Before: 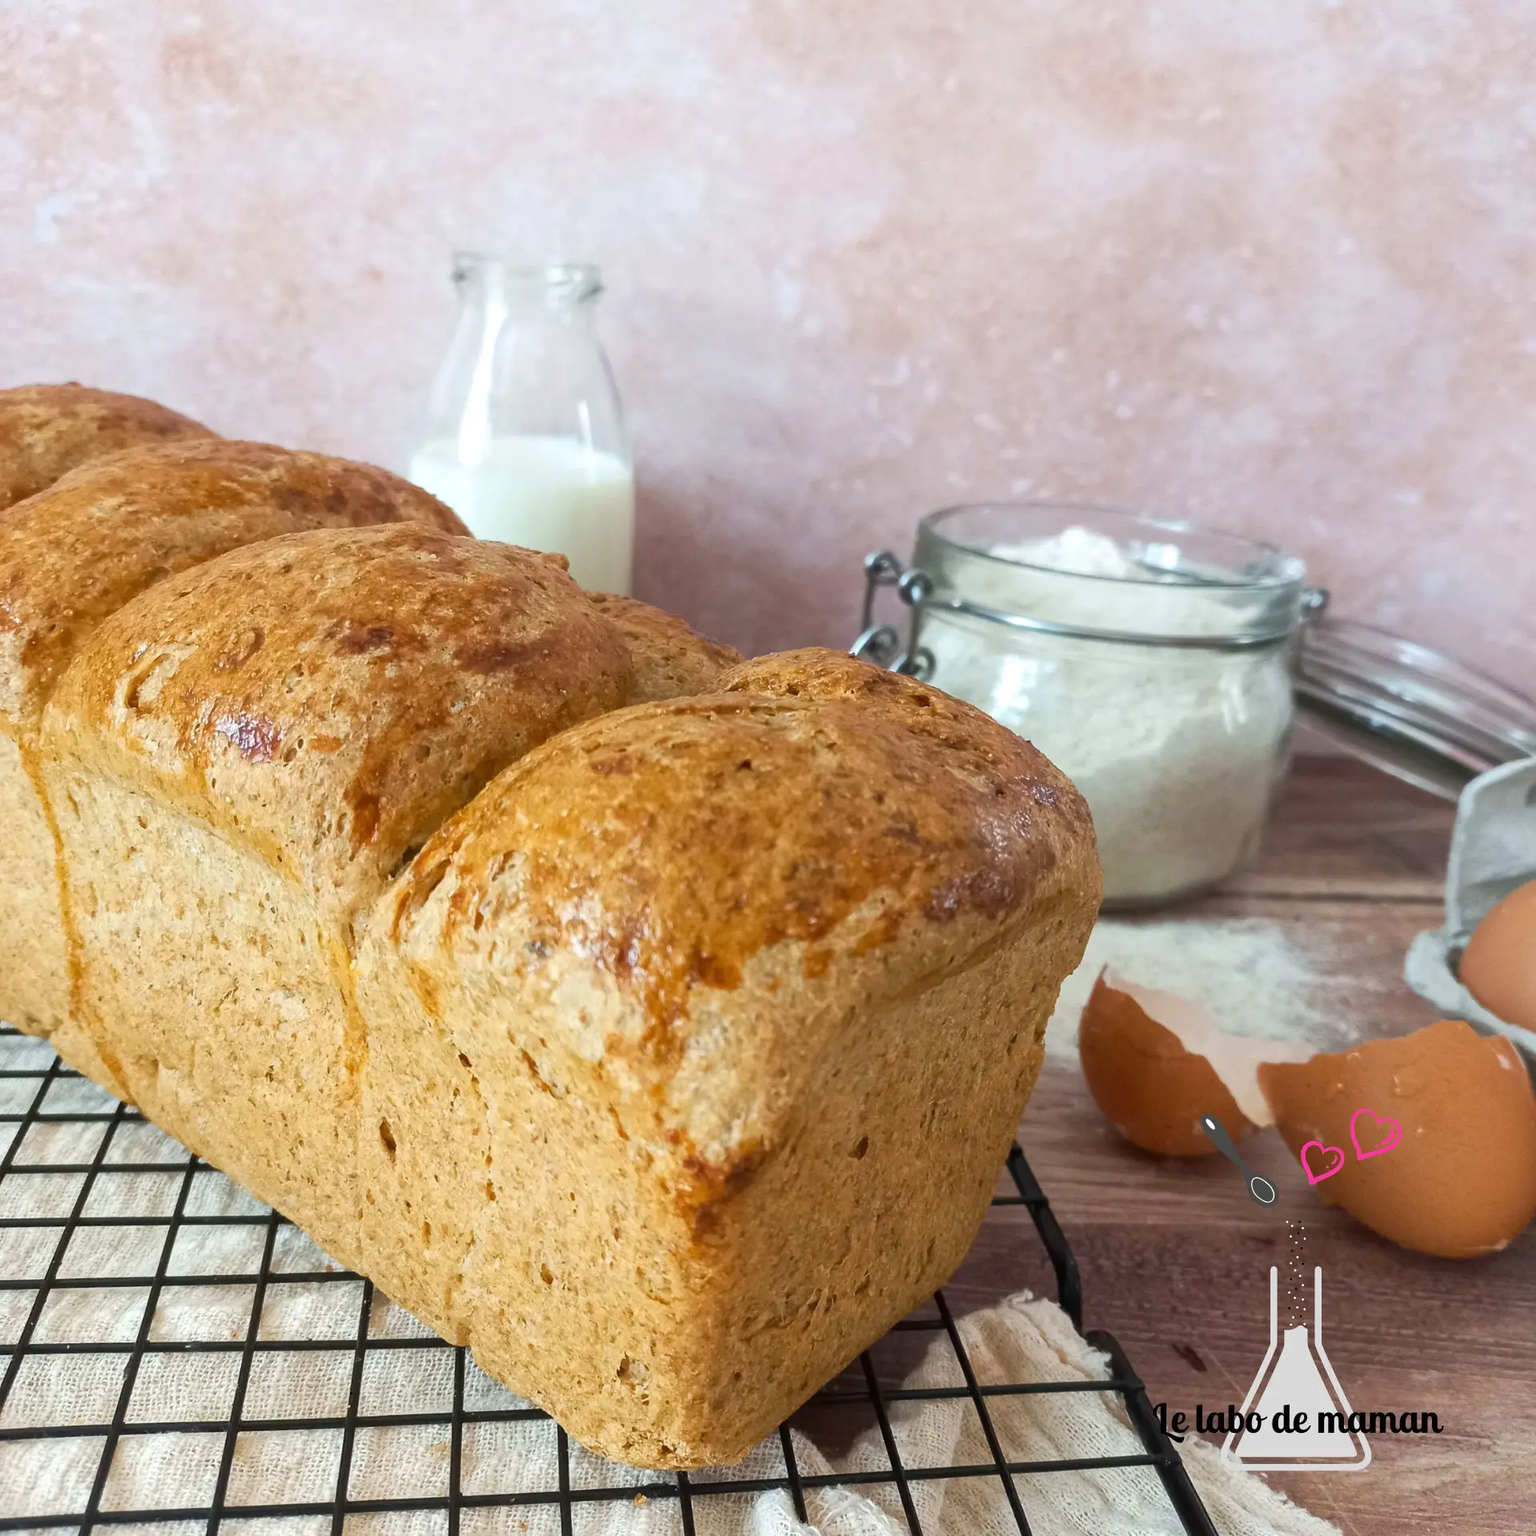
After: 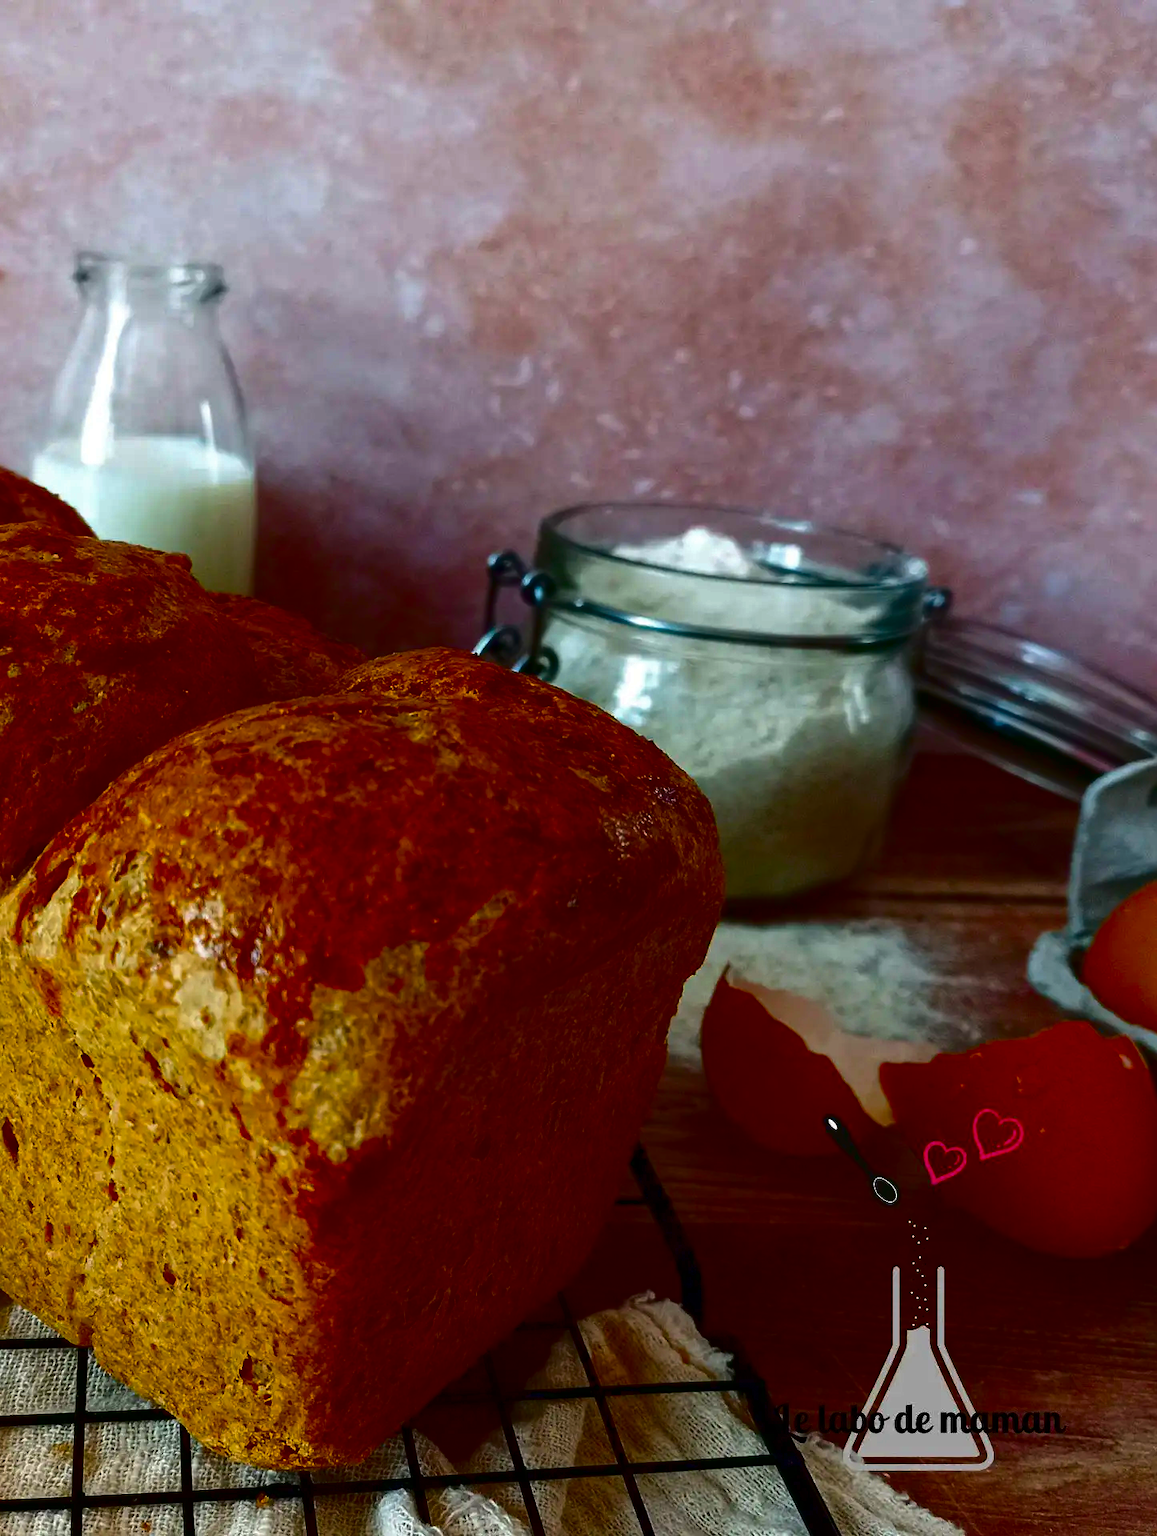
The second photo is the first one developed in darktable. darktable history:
contrast brightness saturation: brightness -1, saturation 1
crop and rotate: left 24.6%
